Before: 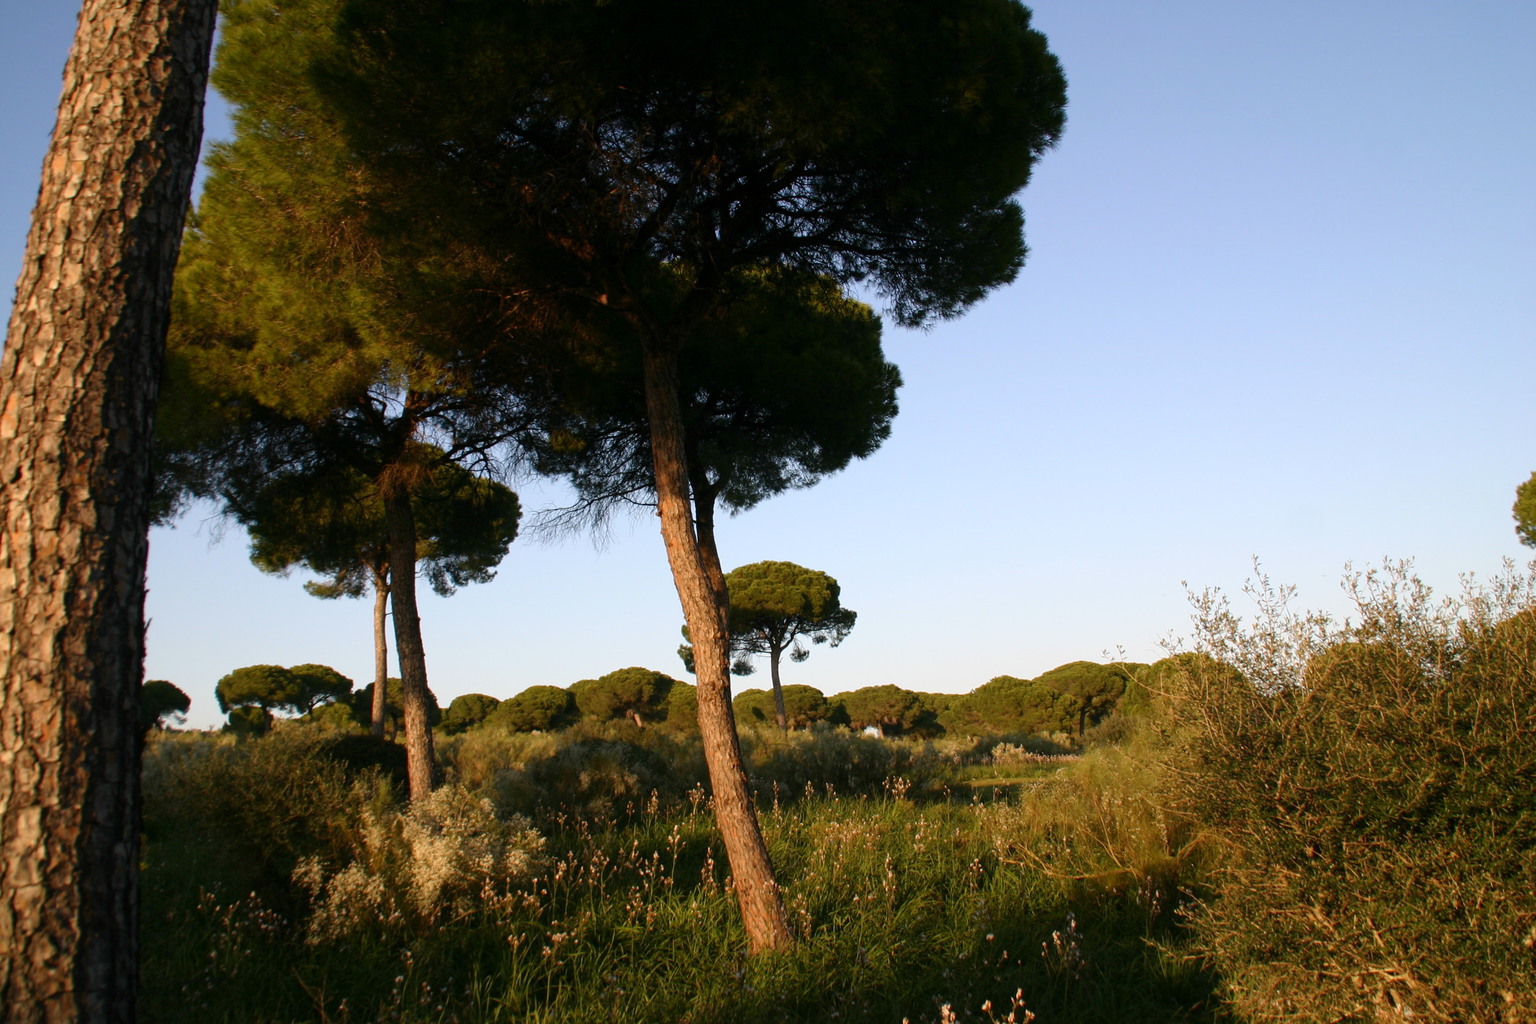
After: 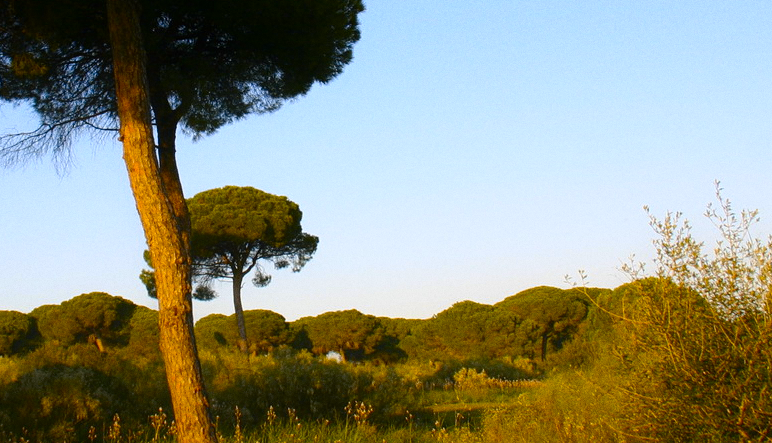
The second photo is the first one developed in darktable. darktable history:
grain: coarseness 0.09 ISO
contrast equalizer: y [[0.5, 0.486, 0.447, 0.446, 0.489, 0.5], [0.5 ×6], [0.5 ×6], [0 ×6], [0 ×6]]
crop: left 35.03%, top 36.625%, right 14.663%, bottom 20.057%
color contrast: green-magenta contrast 1.12, blue-yellow contrast 1.95, unbound 0
